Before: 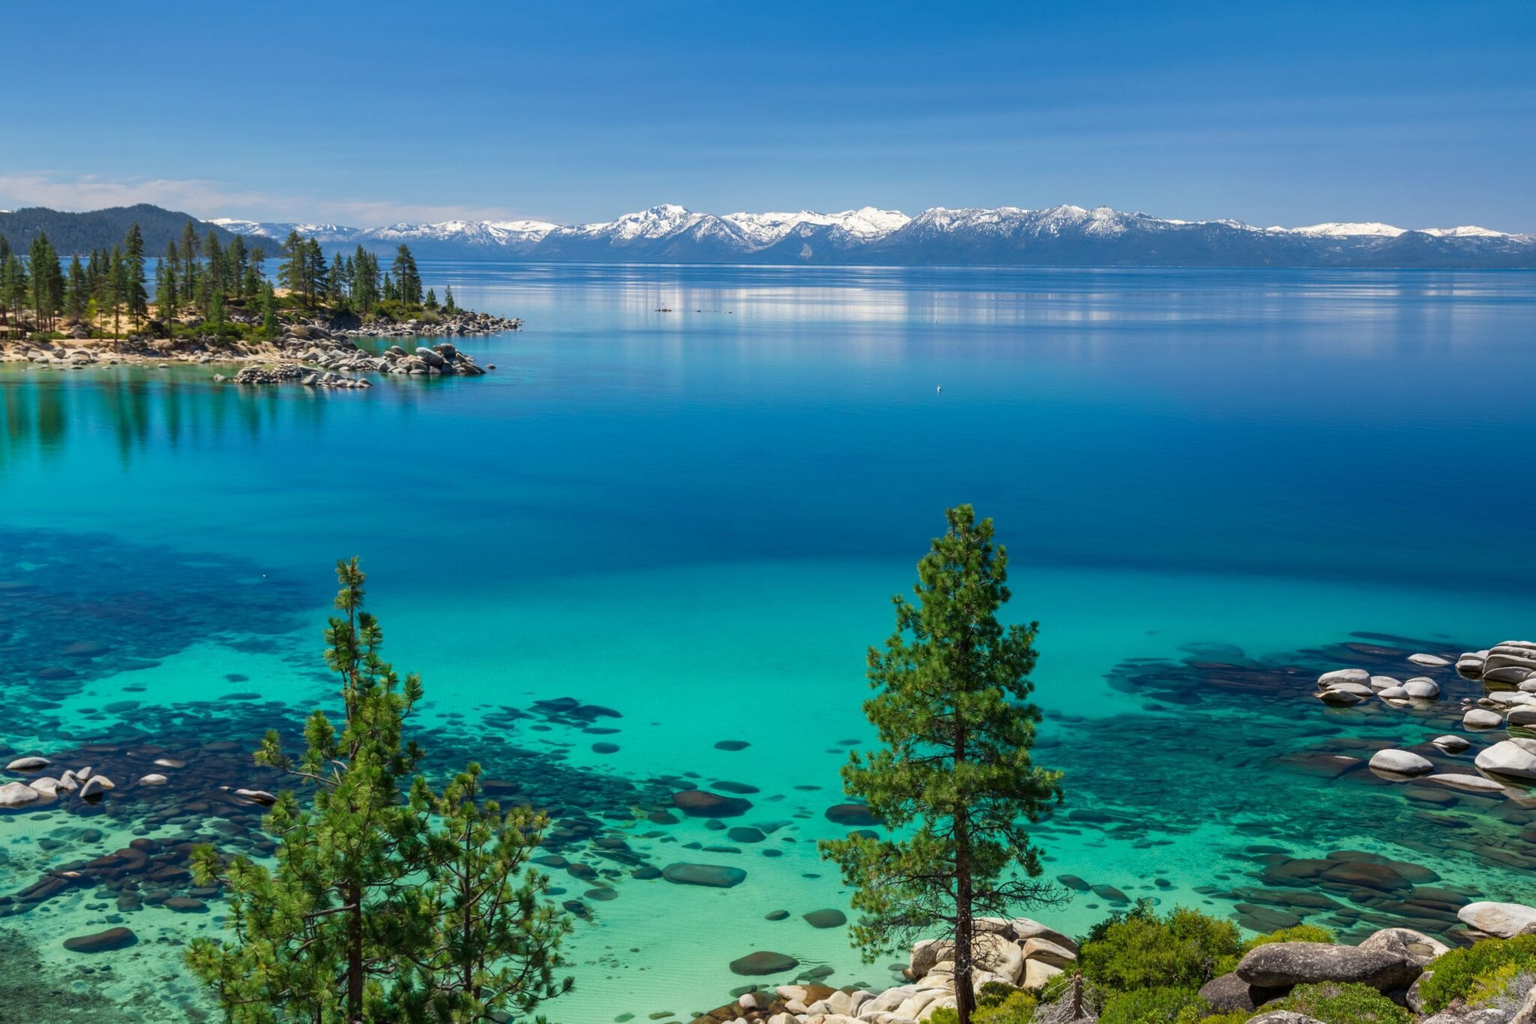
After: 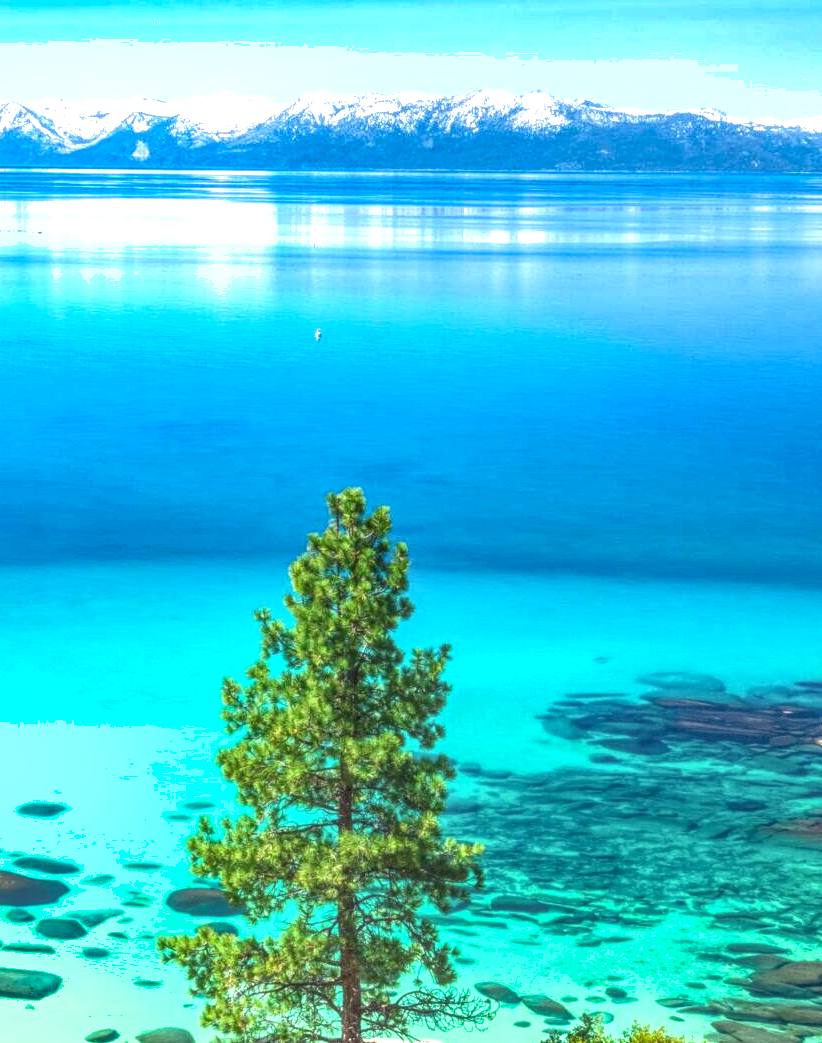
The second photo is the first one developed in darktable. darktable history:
contrast brightness saturation: contrast 0.099, brightness 0.02, saturation 0.016
exposure: black level correction 0, exposure 1.564 EV, compensate exposure bias true, compensate highlight preservation false
crop: left 45.619%, top 13.51%, right 14.226%, bottom 10.016%
local contrast: highlights 67%, shadows 33%, detail 166%, midtone range 0.2
shadows and highlights: soften with gaussian
